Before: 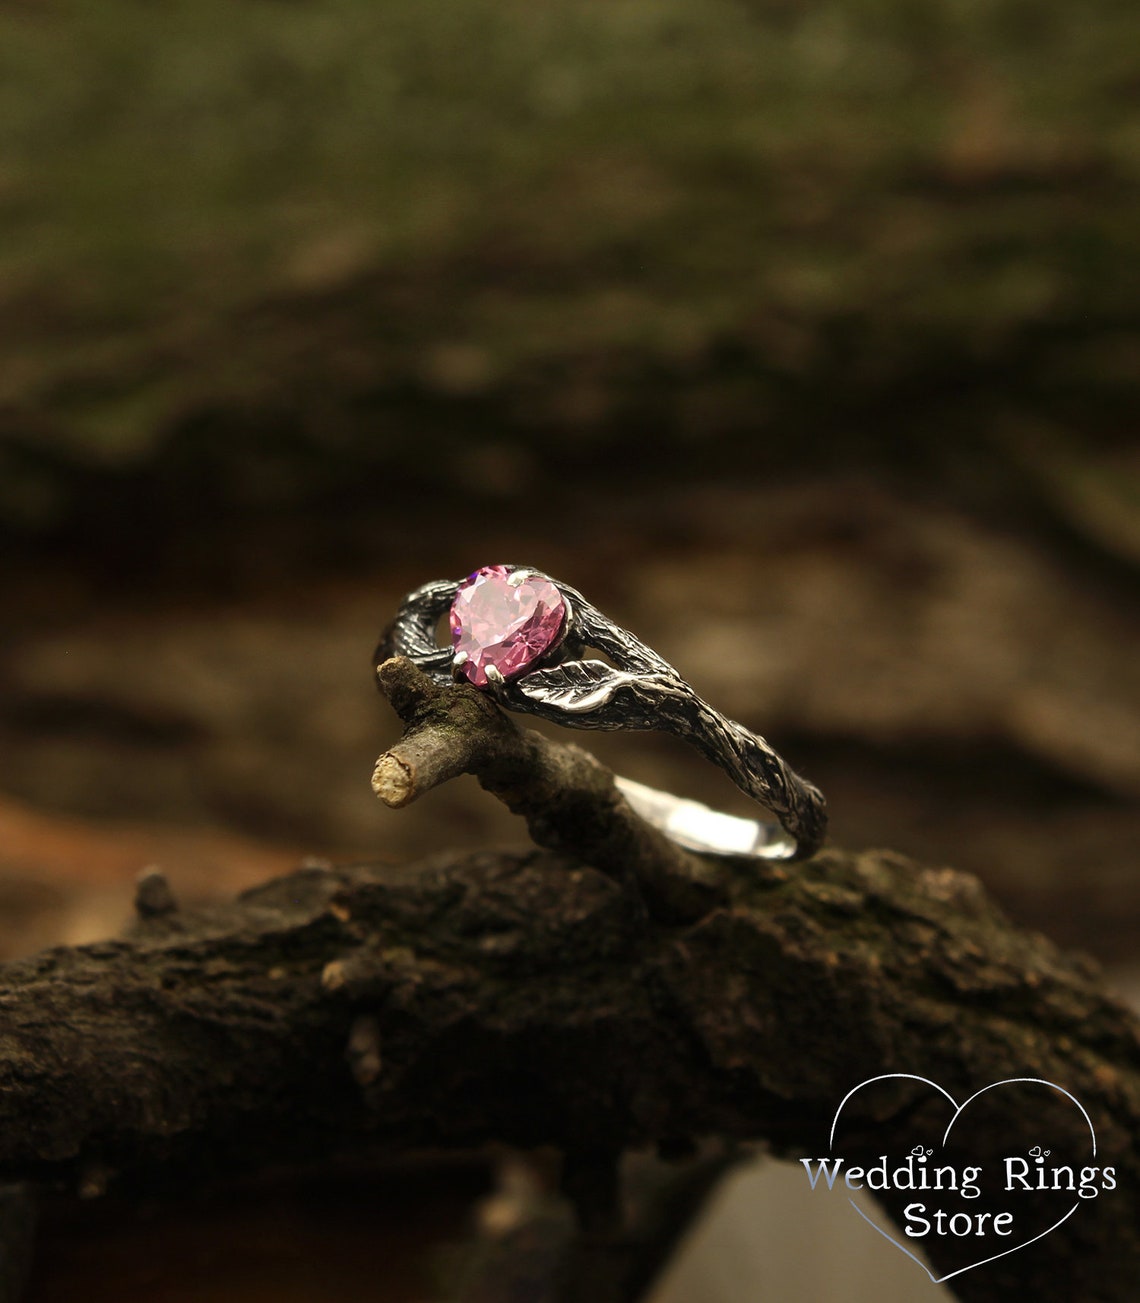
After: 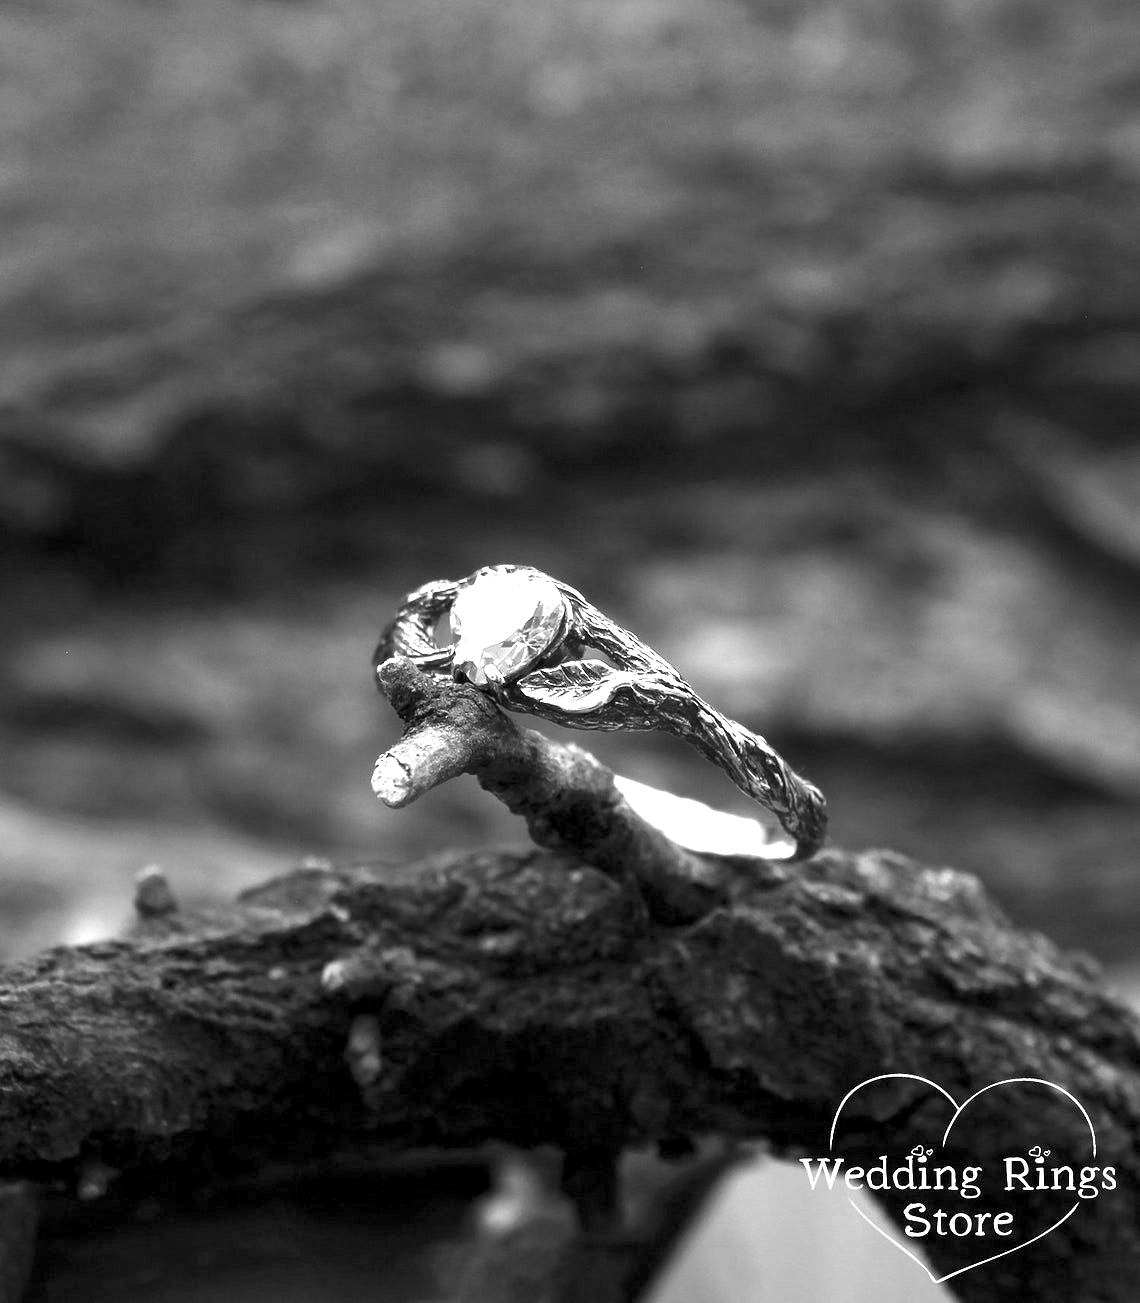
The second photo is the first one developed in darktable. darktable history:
monochrome: on, module defaults
exposure: black level correction 0.001, exposure 2 EV, compensate highlight preservation false
